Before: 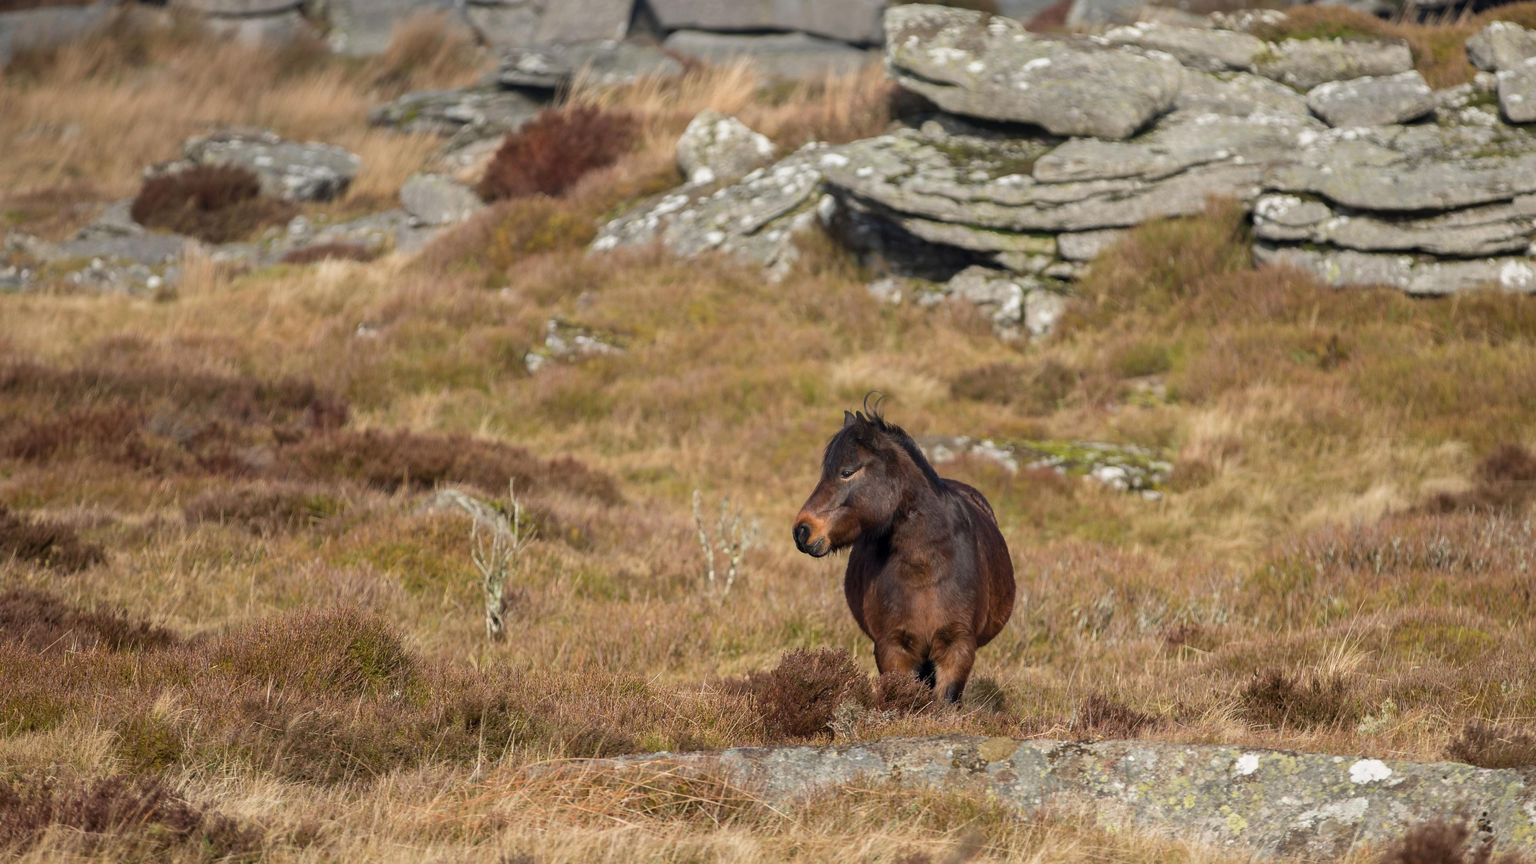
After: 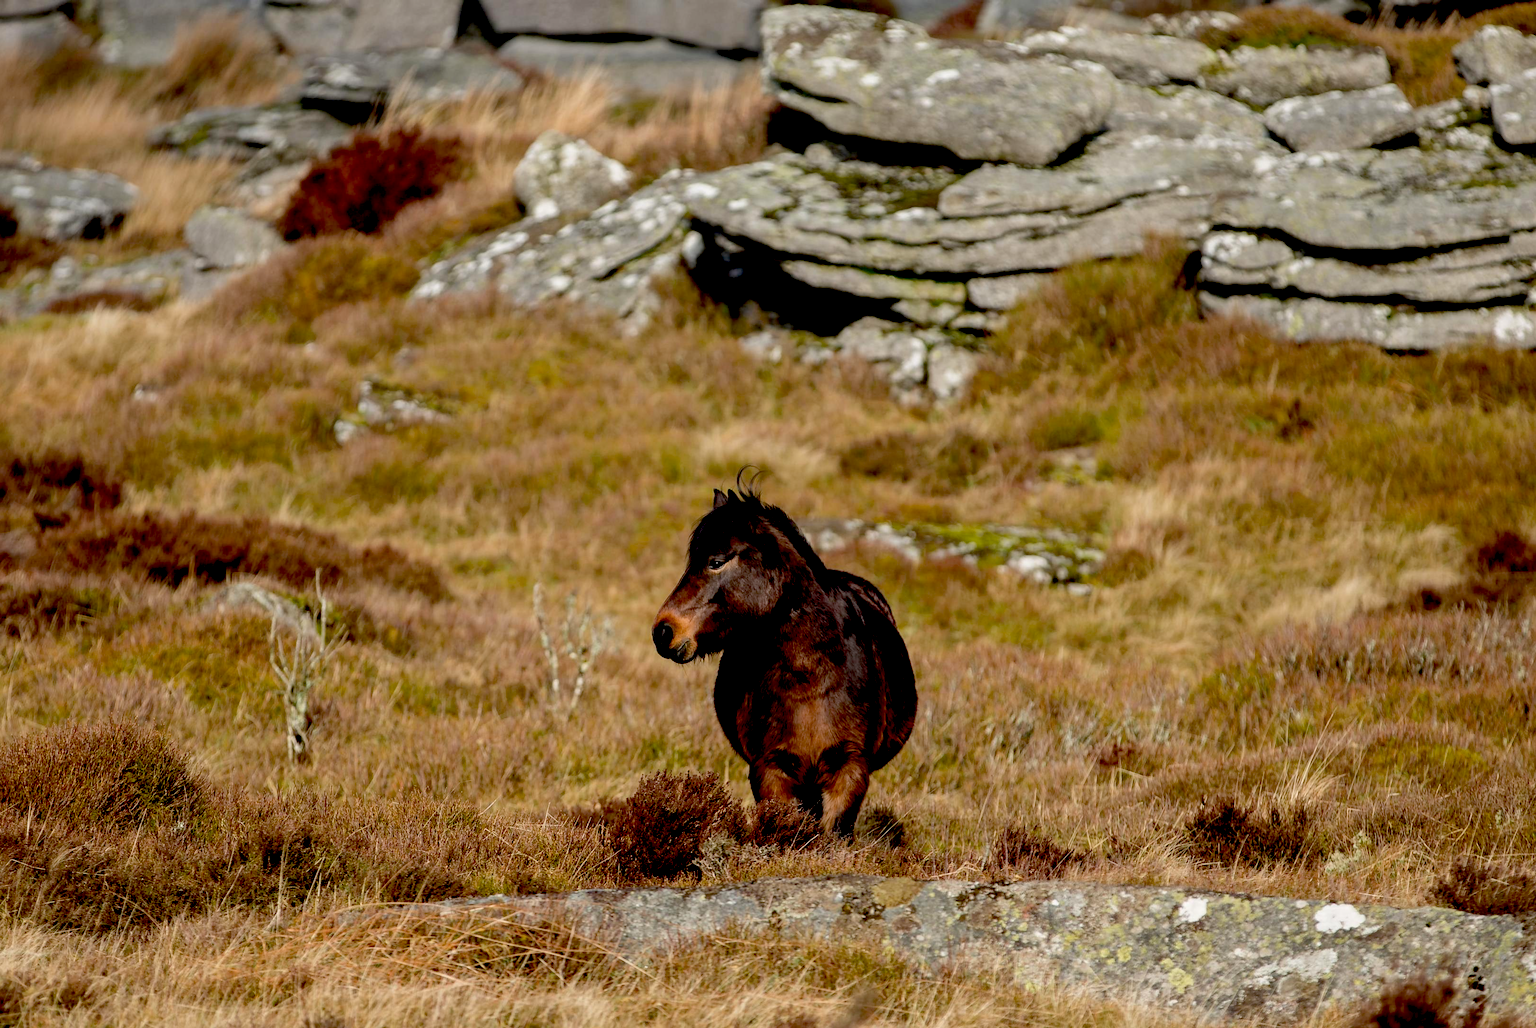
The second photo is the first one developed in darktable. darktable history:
crop: left 15.954%
exposure: black level correction 0.055, exposure -0.039 EV, compensate exposure bias true, compensate highlight preservation false
shadows and highlights: shadows 13.14, white point adjustment 1.12, soften with gaussian
tone equalizer: on, module defaults
